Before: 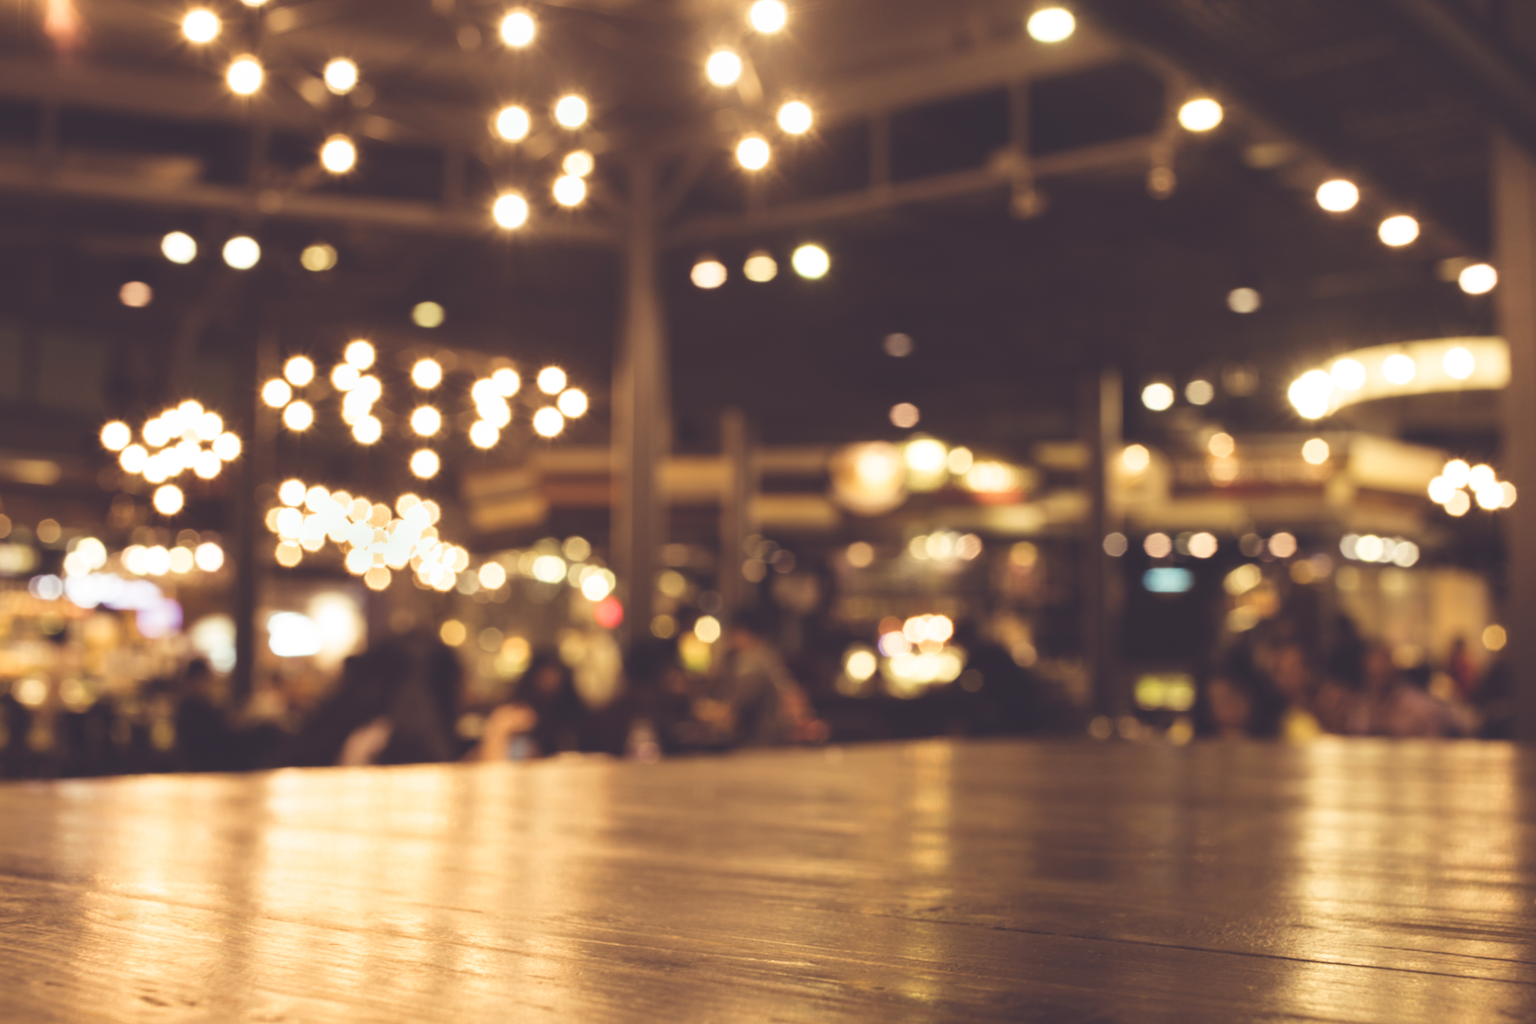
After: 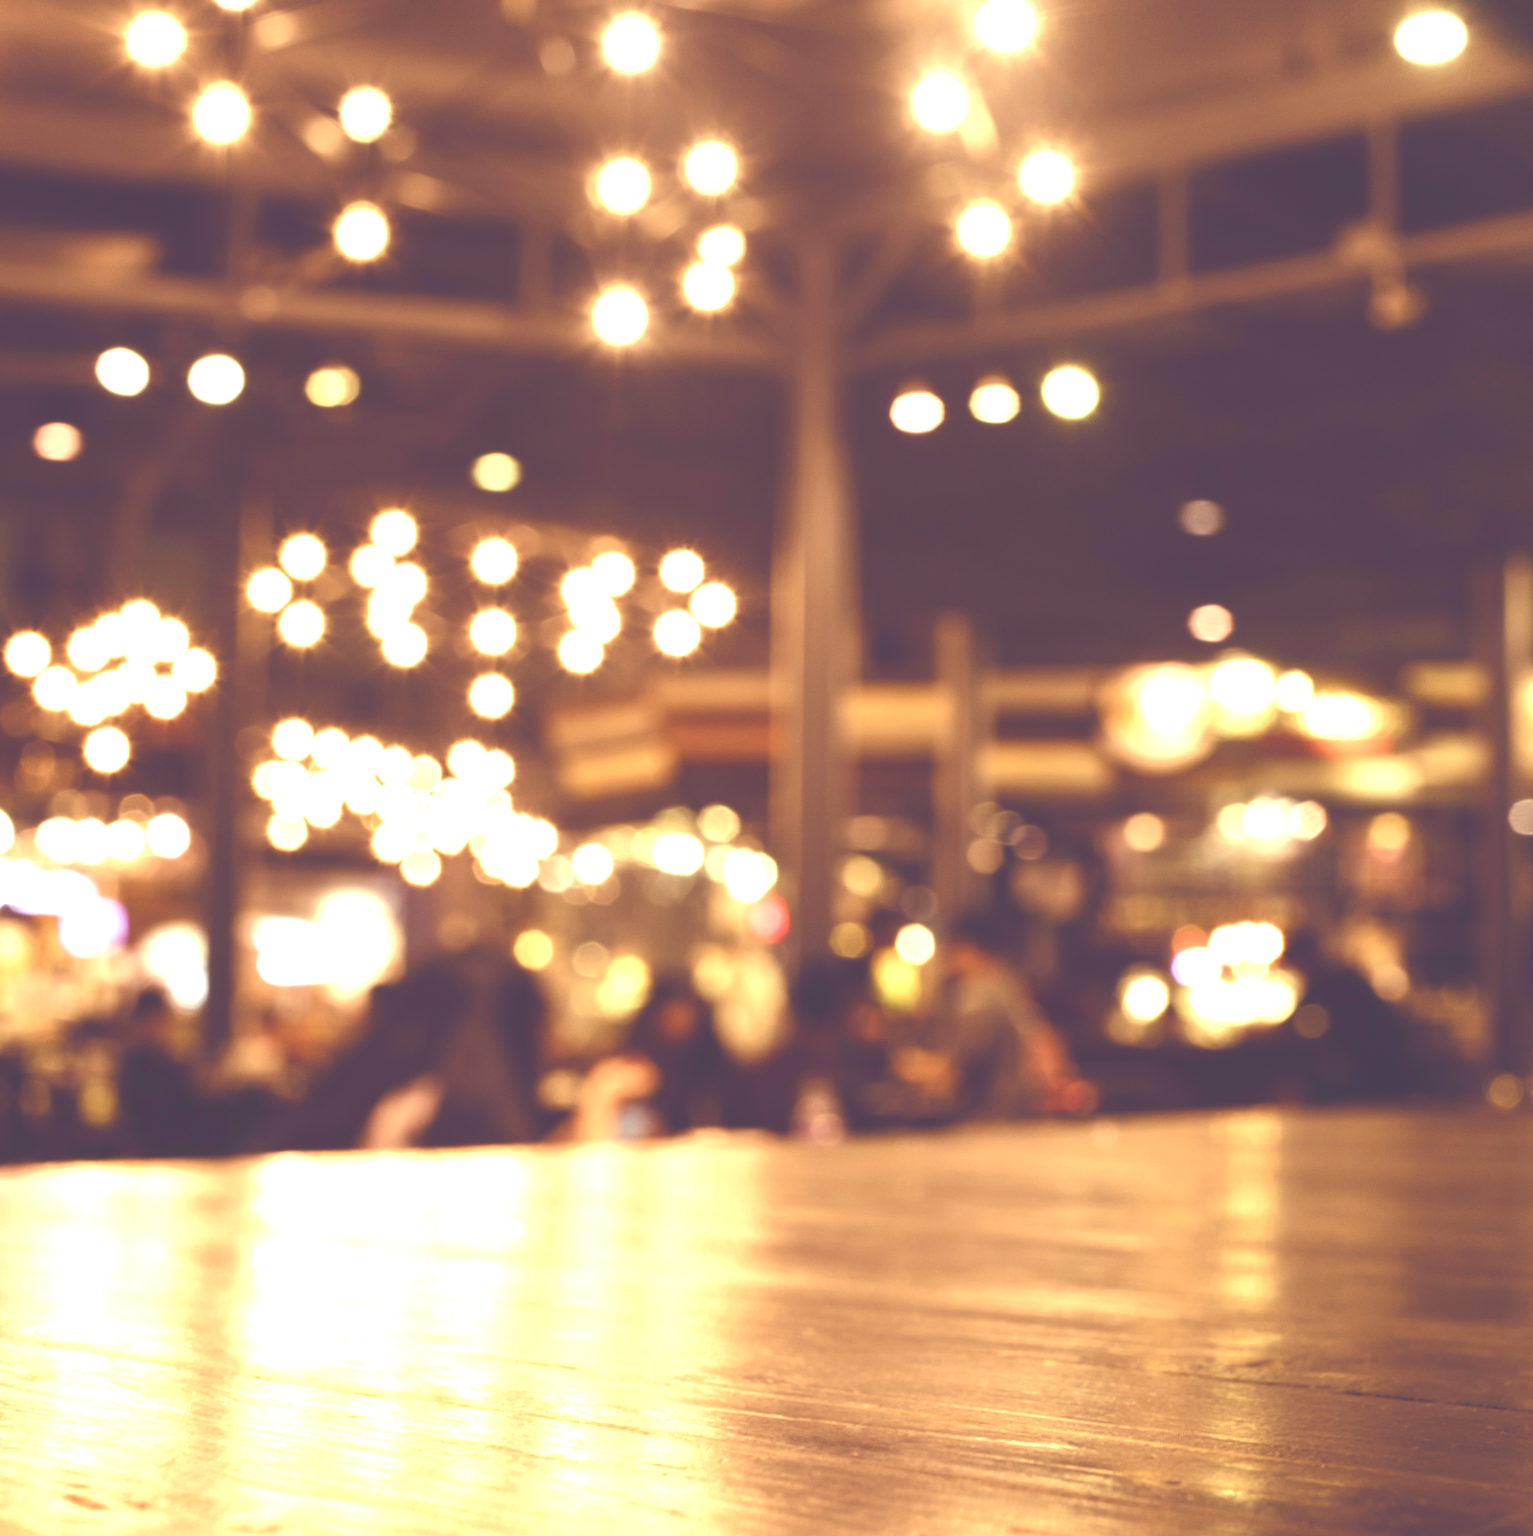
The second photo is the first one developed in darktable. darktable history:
crop and rotate: left 6.372%, right 27.064%
exposure: exposure 1 EV, compensate highlight preservation false
color balance rgb: perceptual saturation grading › global saturation 43.72%, perceptual saturation grading › highlights -50.521%, perceptual saturation grading › shadows 30.541%
